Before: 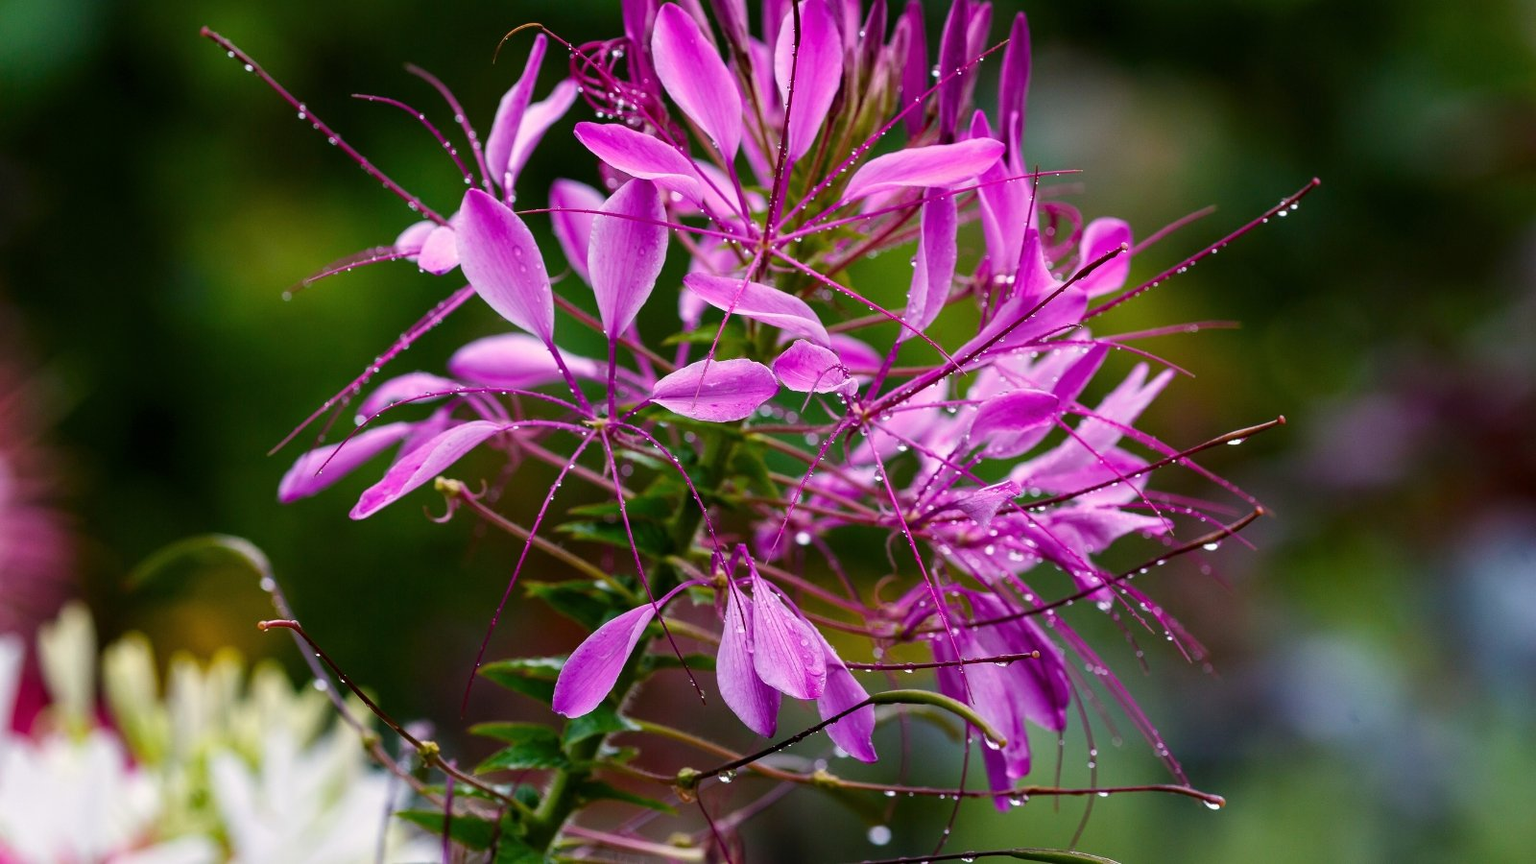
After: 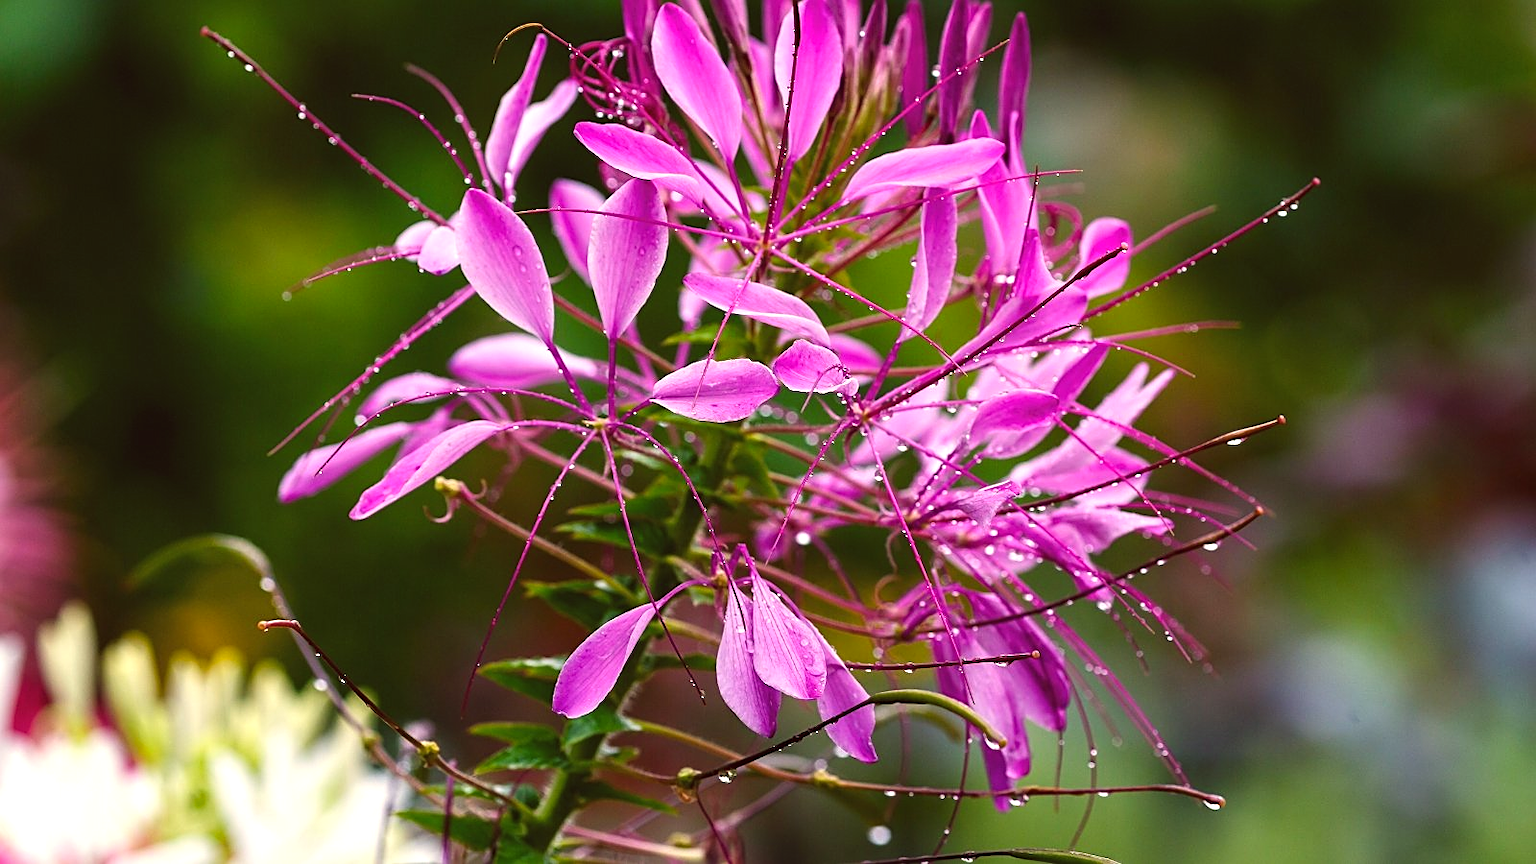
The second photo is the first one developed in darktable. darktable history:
color balance: lift [1.005, 1.002, 0.998, 0.998], gamma [1, 1.021, 1.02, 0.979], gain [0.923, 1.066, 1.056, 0.934]
sharpen: on, module defaults
exposure: exposure 0.6 EV, compensate highlight preservation false
